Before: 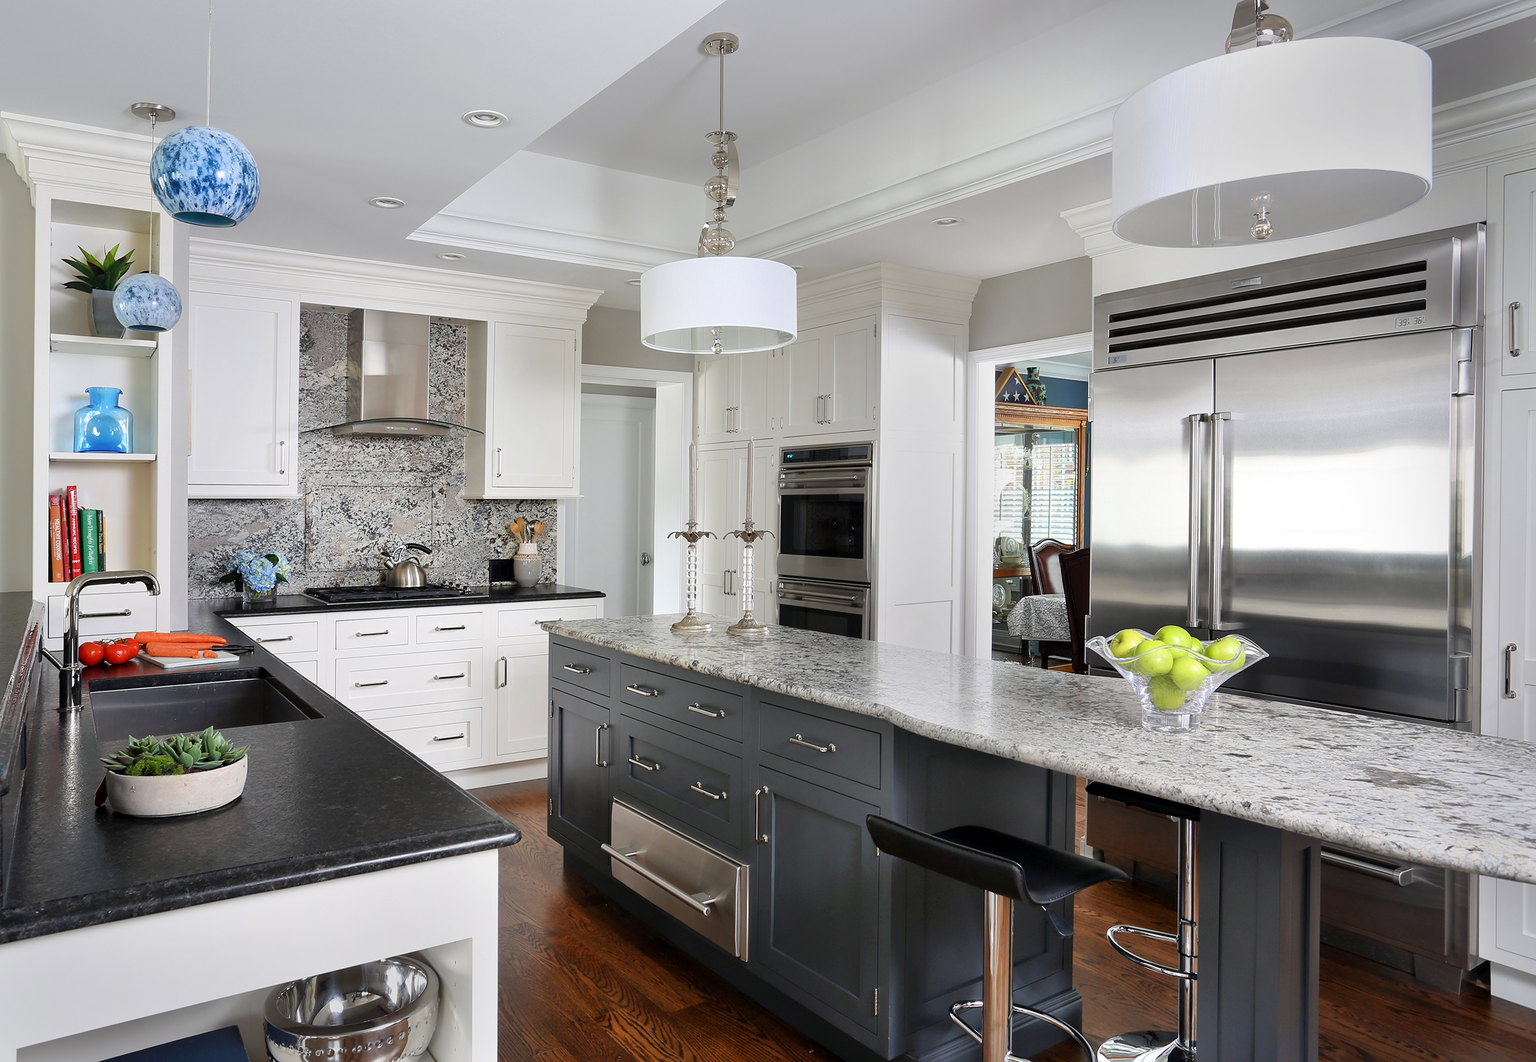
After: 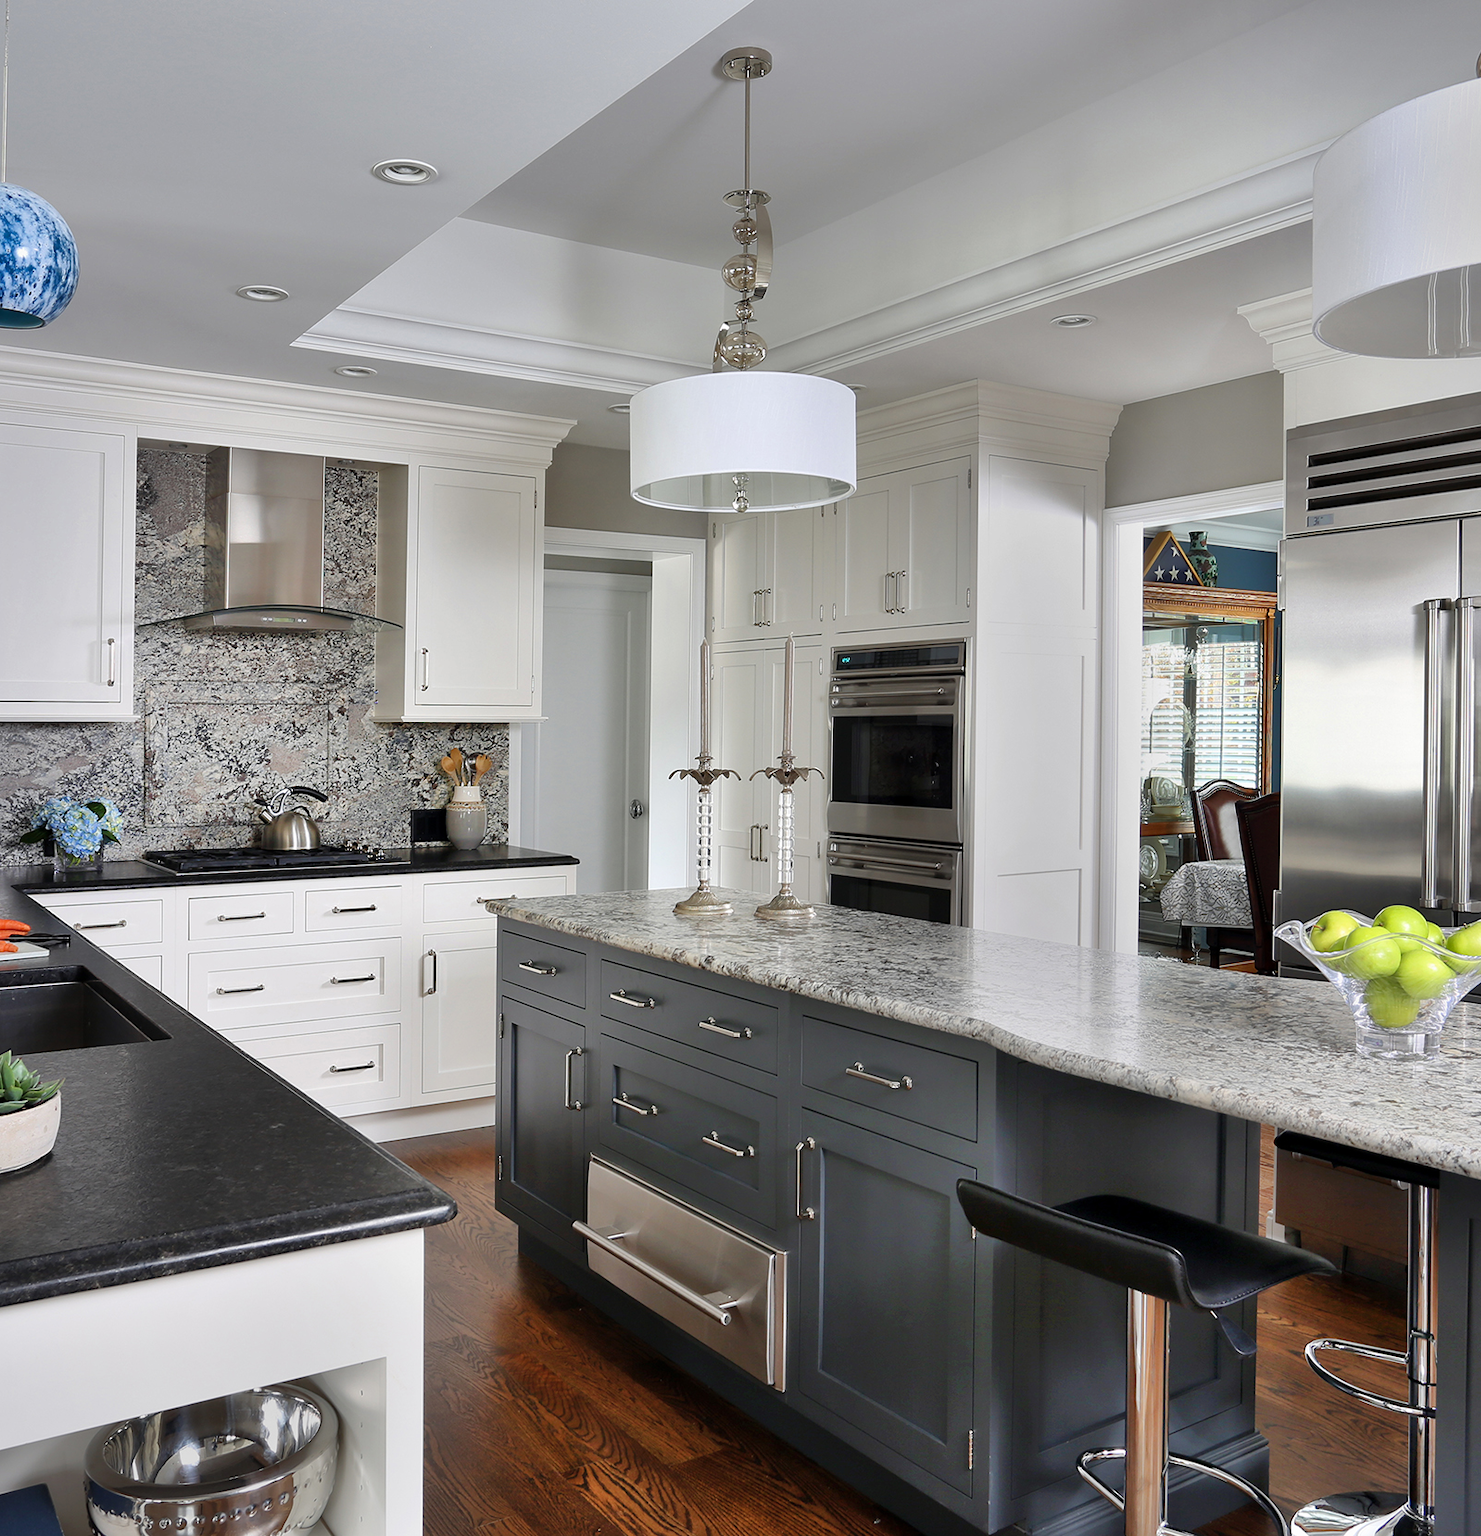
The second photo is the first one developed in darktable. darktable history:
crop and rotate: left 13.409%, right 19.924%
shadows and highlights: shadows 40, highlights -54, highlights color adjustment 46%, low approximation 0.01, soften with gaussian
